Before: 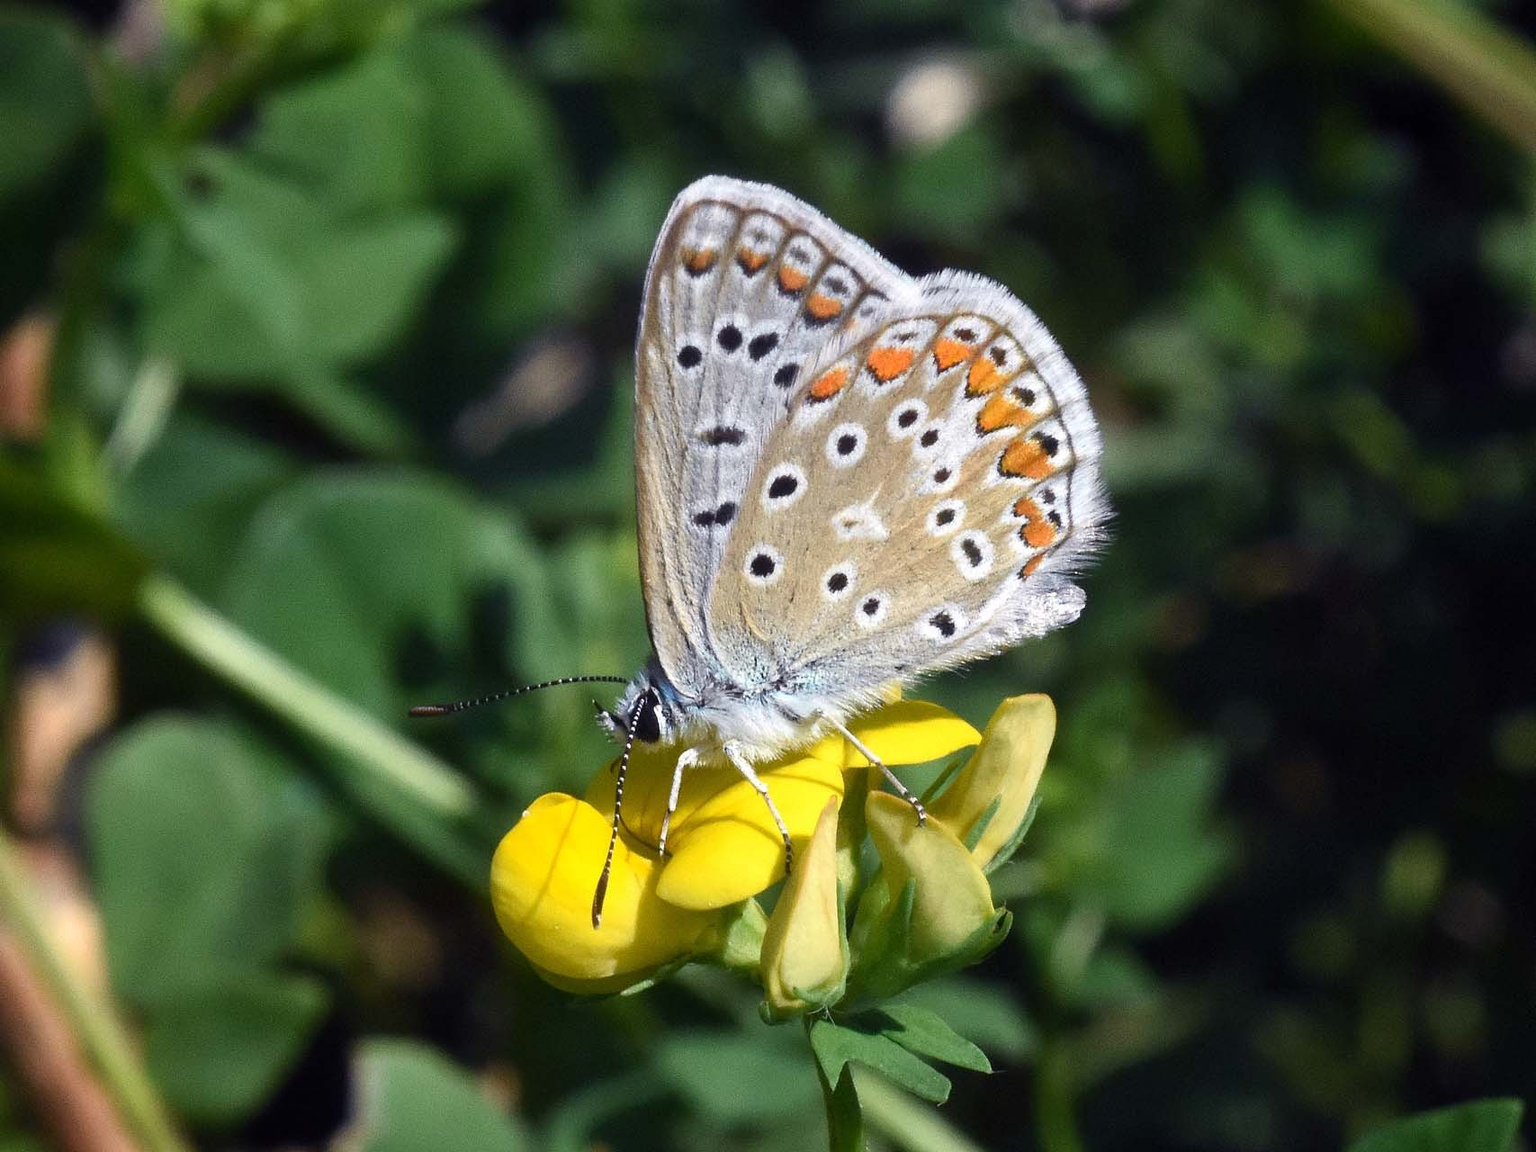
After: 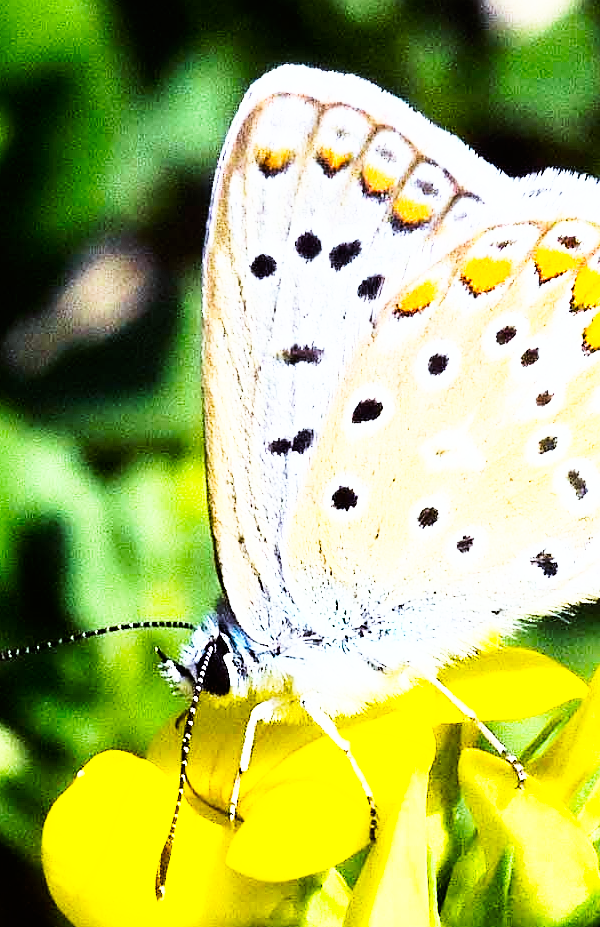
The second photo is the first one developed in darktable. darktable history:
color balance rgb: linear chroma grading › global chroma 15%, perceptual saturation grading › global saturation 30%
crop and rotate: left 29.476%, top 10.214%, right 35.32%, bottom 17.333%
rgb curve: curves: ch0 [(0, 0) (0.21, 0.15) (0.24, 0.21) (0.5, 0.75) (0.75, 0.96) (0.89, 0.99) (1, 1)]; ch1 [(0, 0.02) (0.21, 0.13) (0.25, 0.2) (0.5, 0.67) (0.75, 0.9) (0.89, 0.97) (1, 1)]; ch2 [(0, 0.02) (0.21, 0.13) (0.25, 0.2) (0.5, 0.67) (0.75, 0.9) (0.89, 0.97) (1, 1)], compensate middle gray true
sharpen: on, module defaults
base curve: curves: ch0 [(0, 0) (0.005, 0.002) (0.15, 0.3) (0.4, 0.7) (0.75, 0.95) (1, 1)], preserve colors none
color balance: lift [1.004, 1.002, 1.002, 0.998], gamma [1, 1.007, 1.002, 0.993], gain [1, 0.977, 1.013, 1.023], contrast -3.64%
velvia: on, module defaults
